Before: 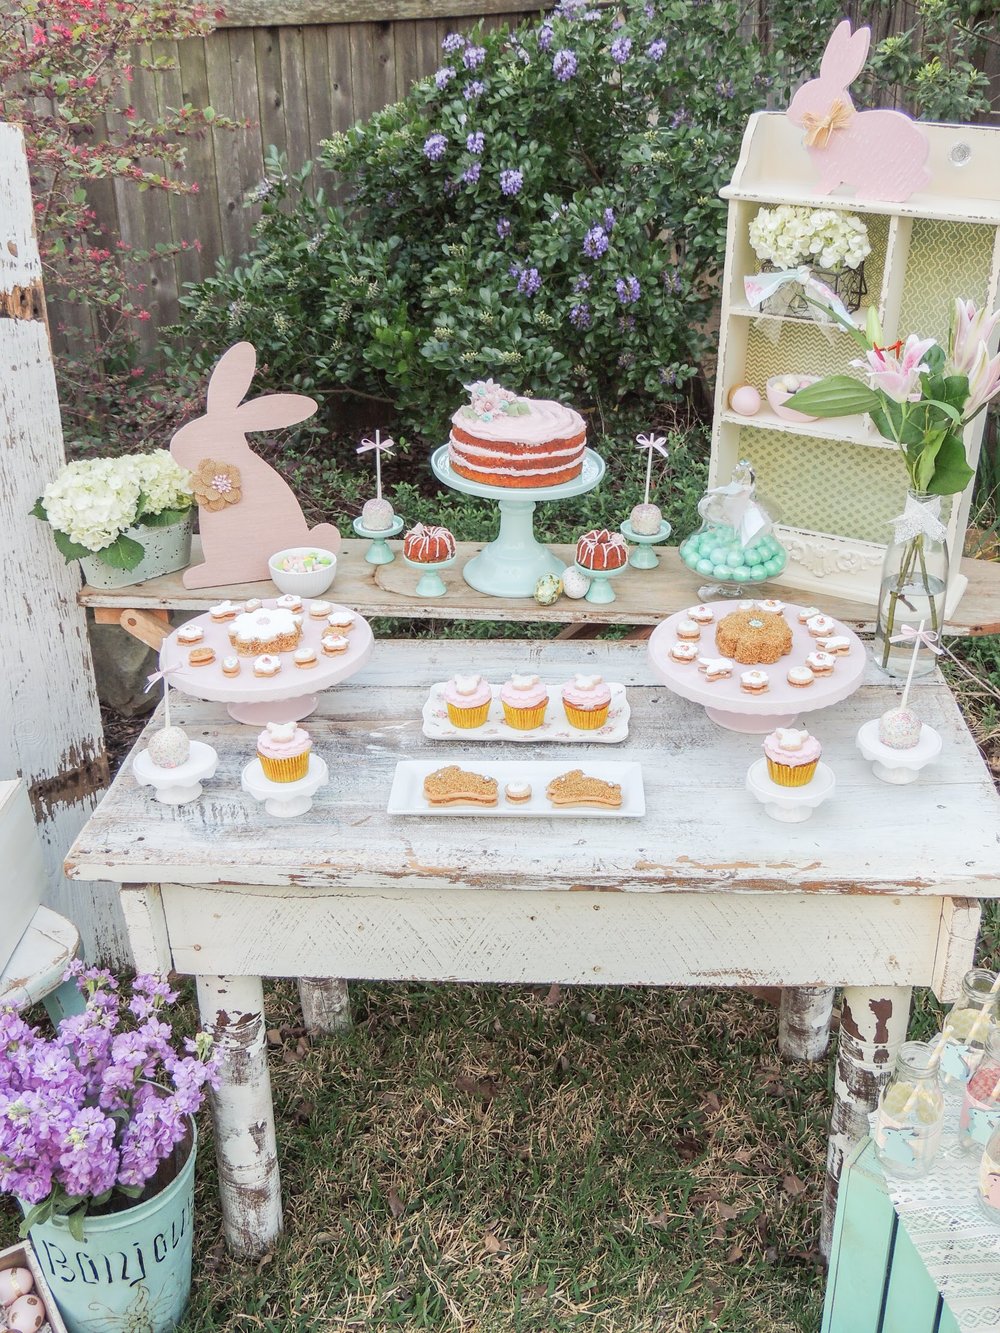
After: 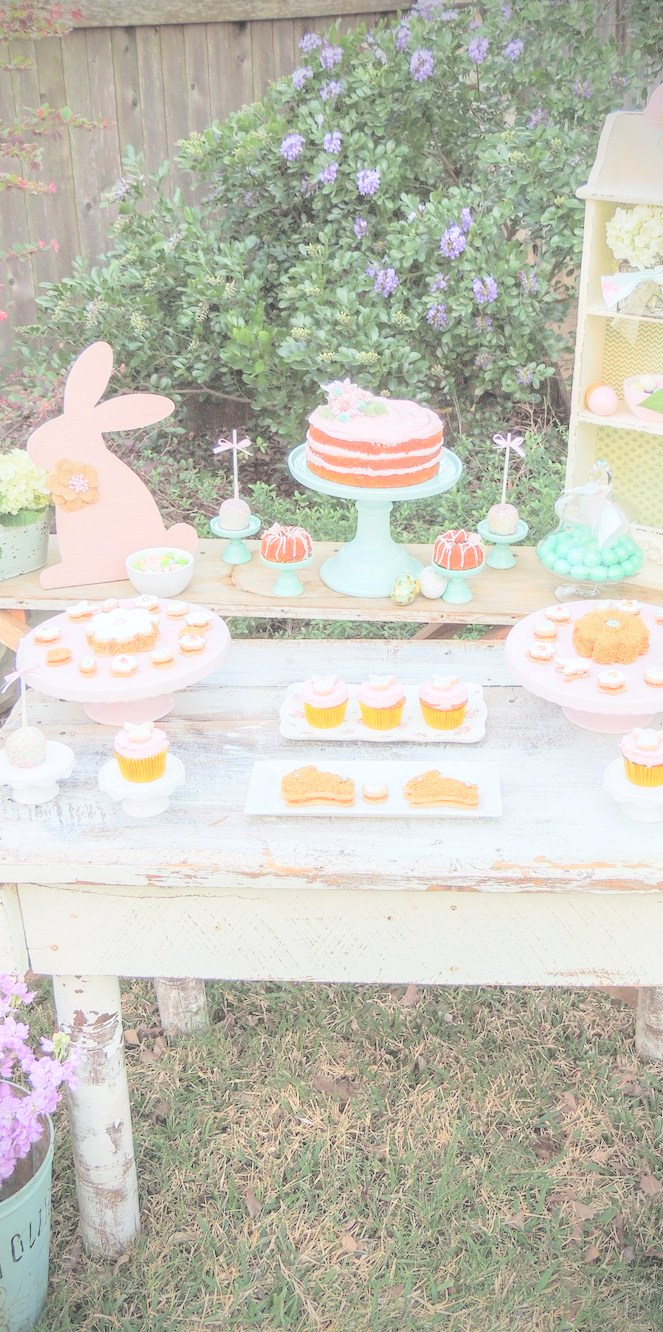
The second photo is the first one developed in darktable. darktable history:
contrast brightness saturation: brightness 0.991
vignetting: fall-off start 72.88%, brightness -0.585, saturation -0.114
crop and rotate: left 14.308%, right 19.39%
